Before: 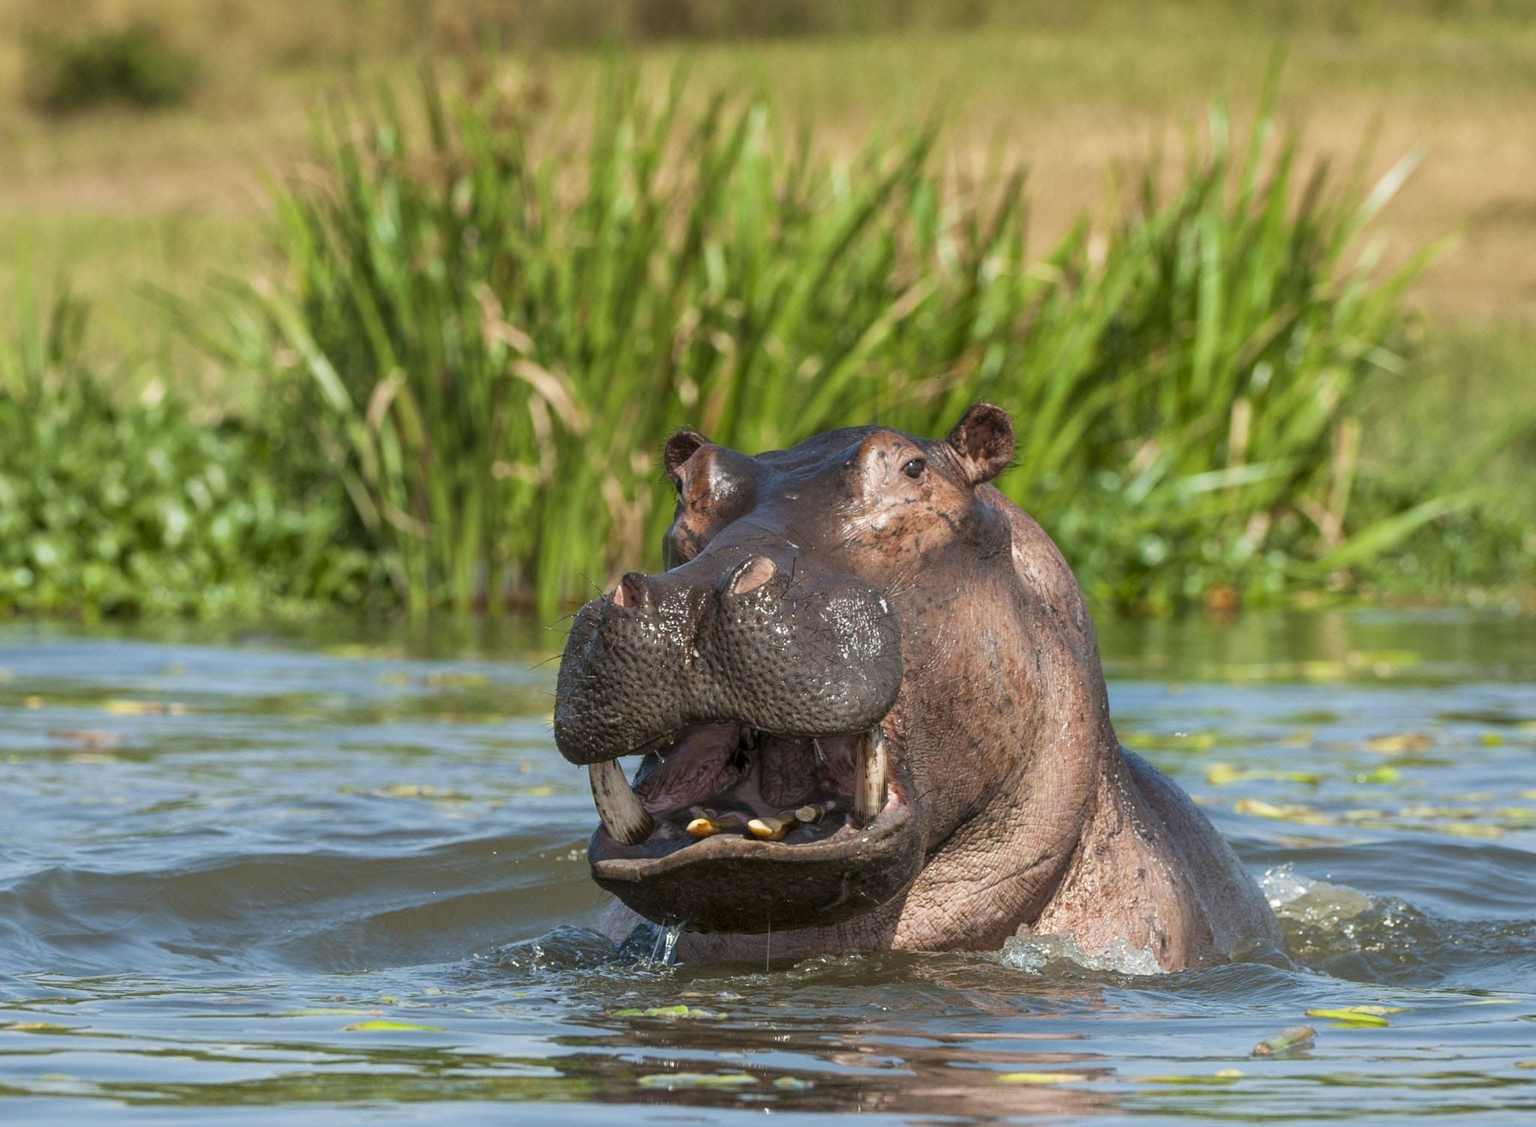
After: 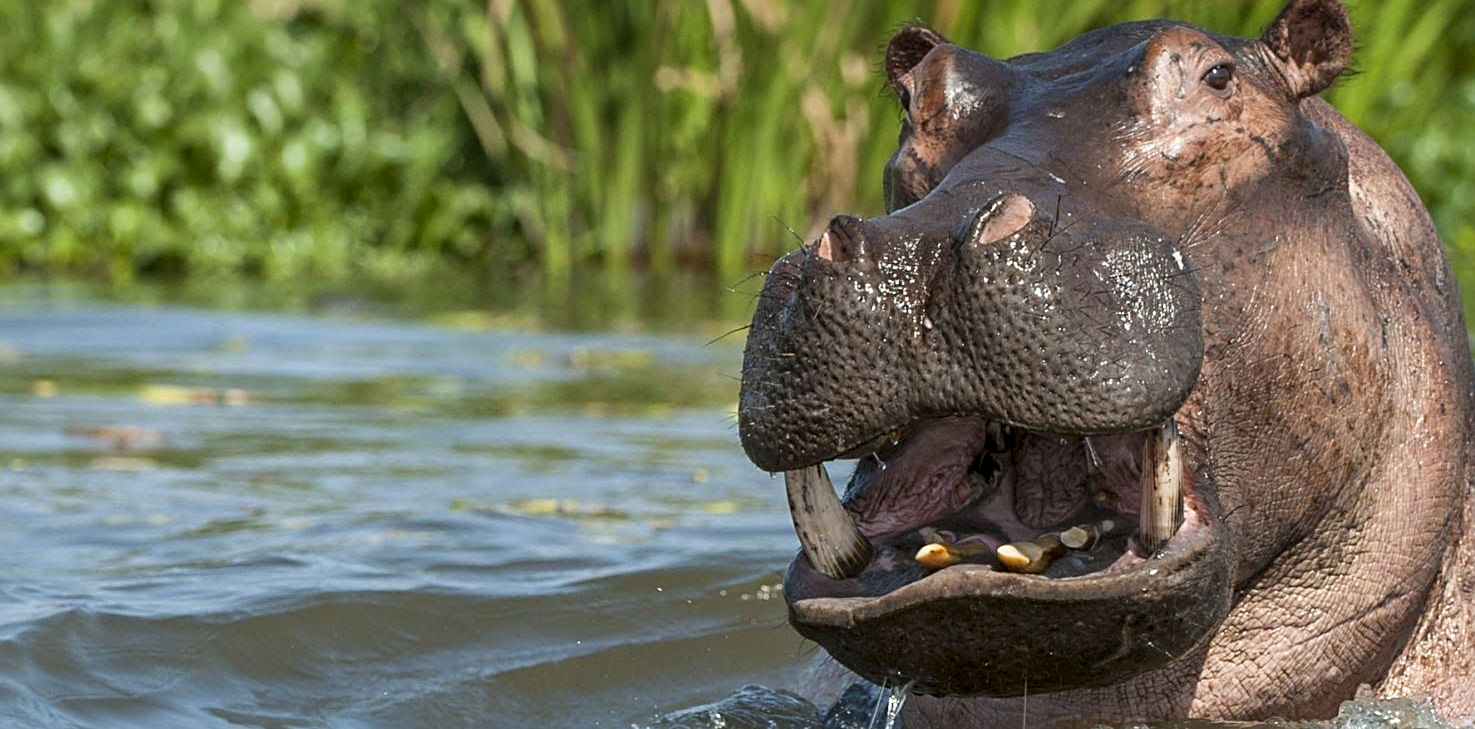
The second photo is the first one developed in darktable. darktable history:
sharpen: on, module defaults
crop: top 36.498%, right 27.964%, bottom 14.995%
local contrast: mode bilateral grid, contrast 20, coarseness 50, detail 120%, midtone range 0.2
